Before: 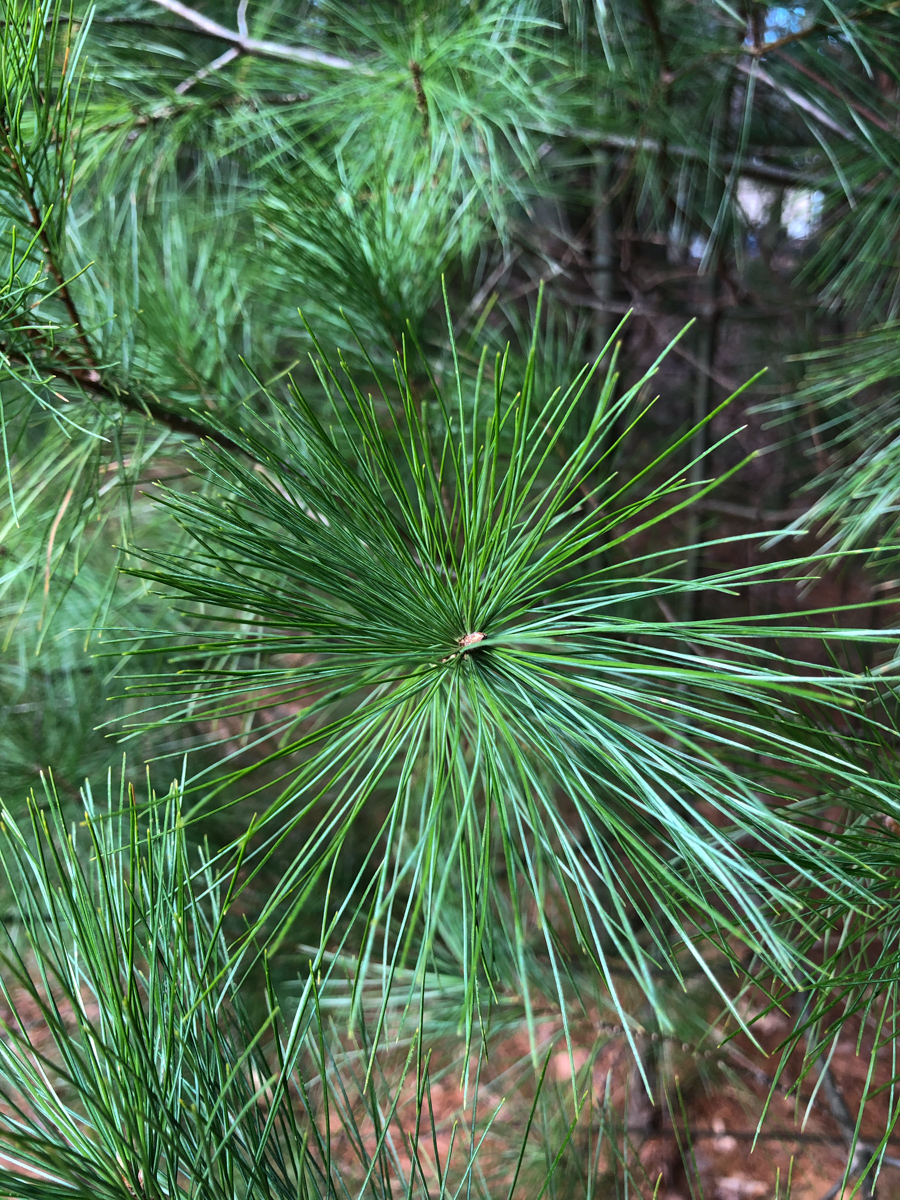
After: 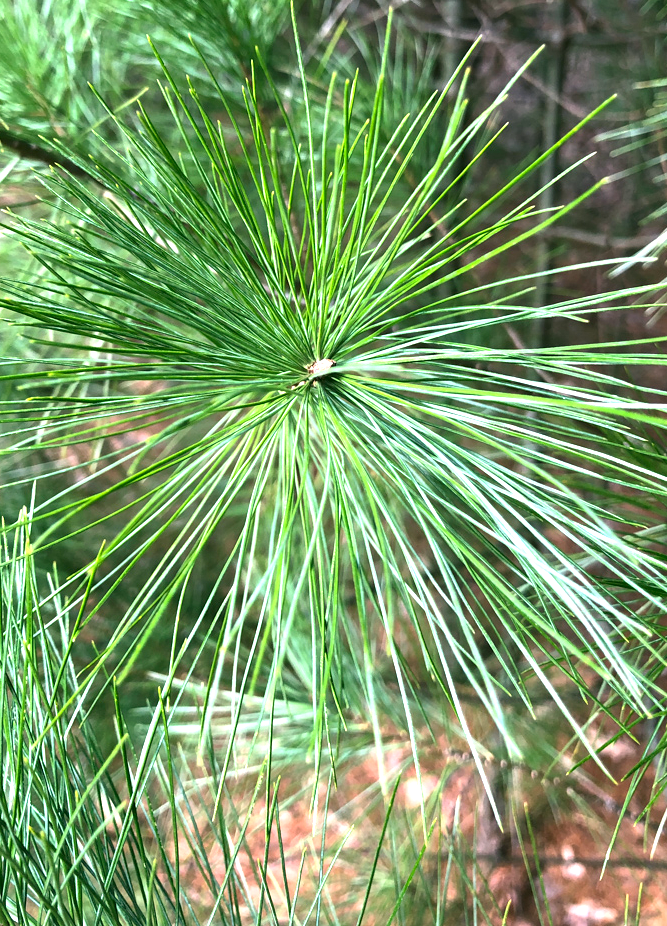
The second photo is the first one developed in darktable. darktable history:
crop: left 16.828%, top 22.825%, right 9%
color correction: highlights a* 4.4, highlights b* 4.98, shadows a* -7.79, shadows b* 4.94
exposure: black level correction 0, exposure 1.28 EV, compensate highlight preservation false
